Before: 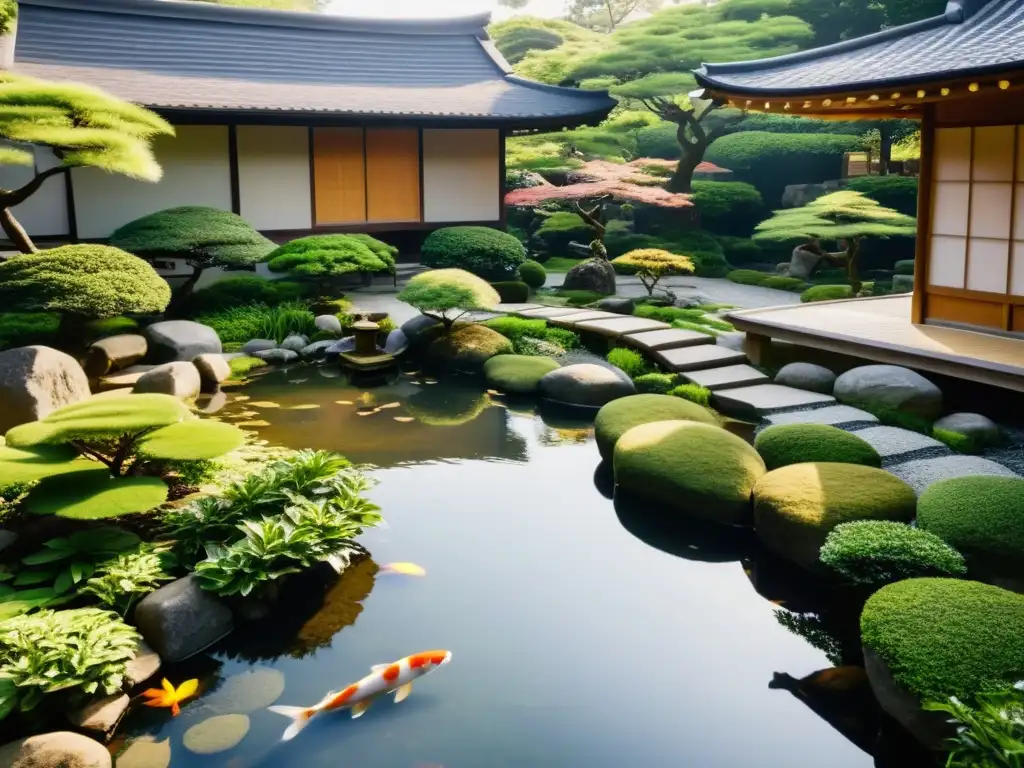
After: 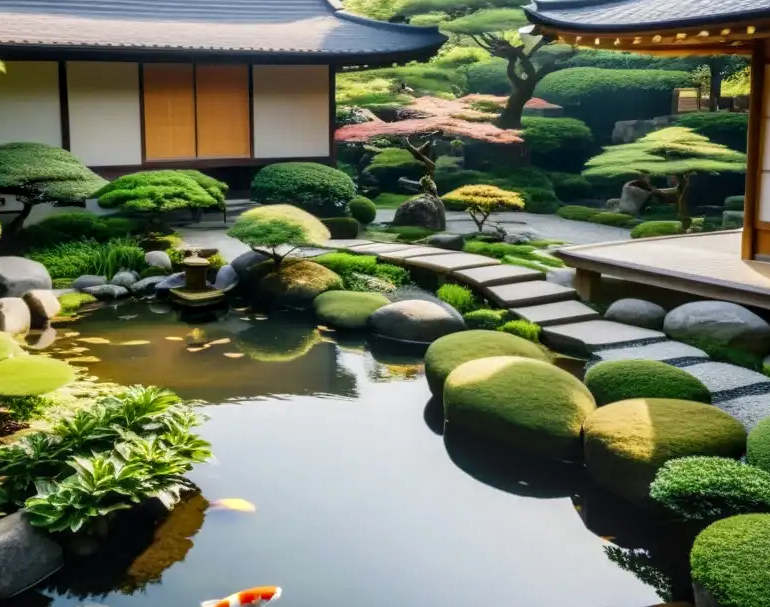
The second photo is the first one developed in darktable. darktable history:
local contrast: on, module defaults
crop: left 16.615%, top 8.463%, right 8.134%, bottom 12.471%
